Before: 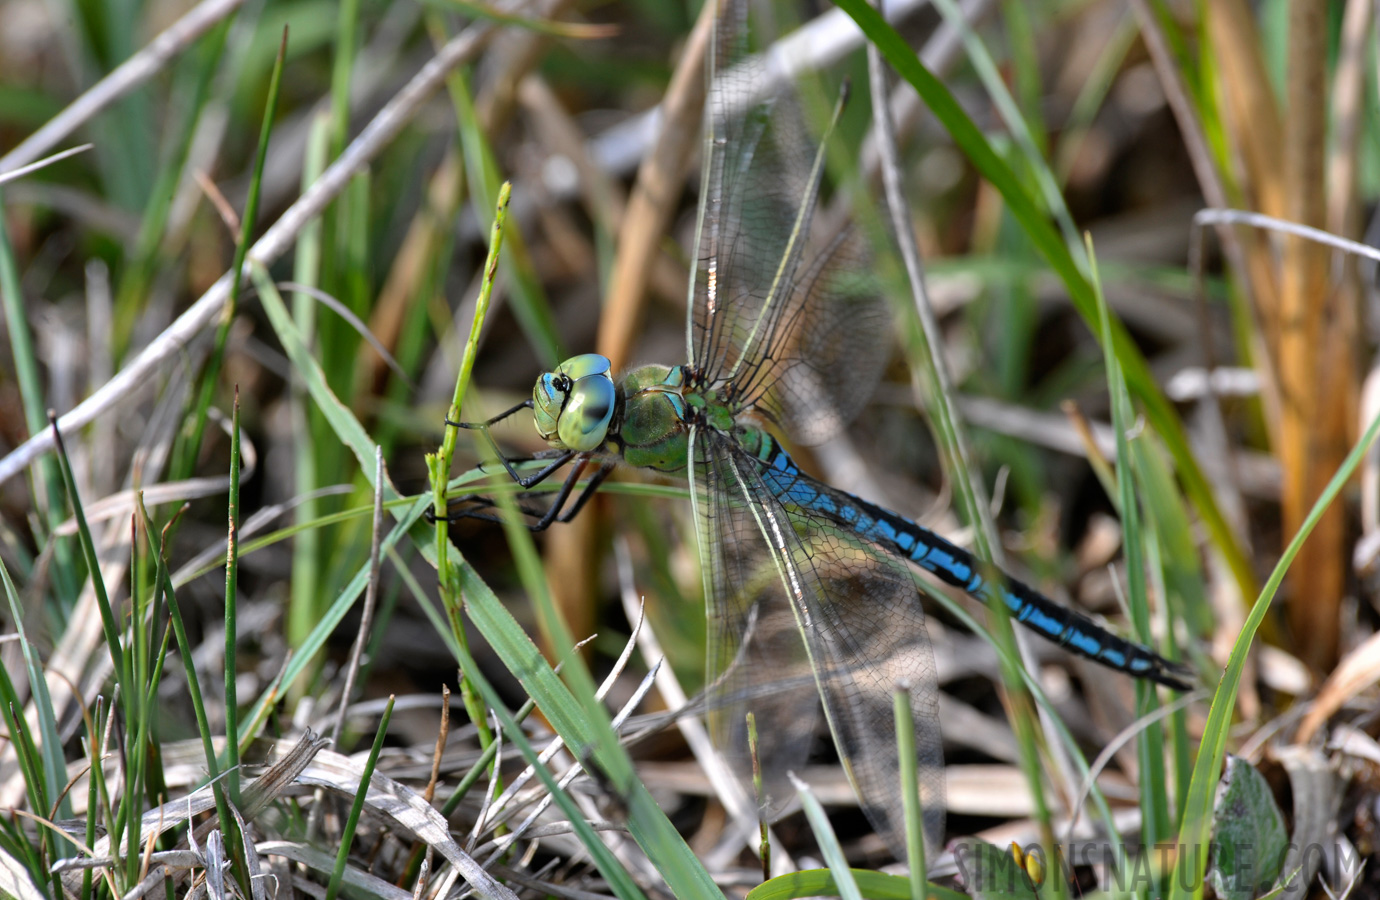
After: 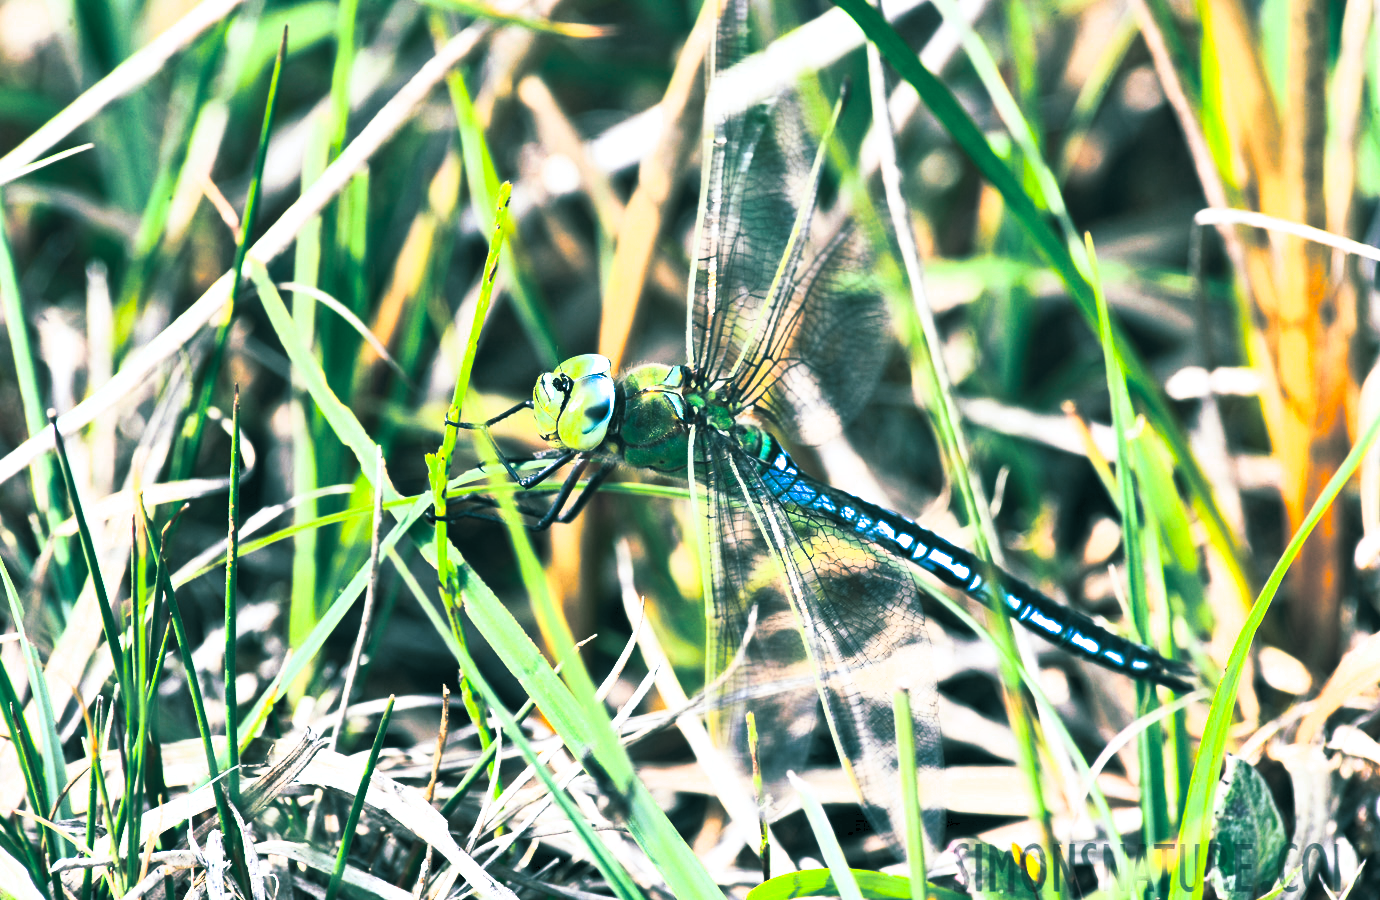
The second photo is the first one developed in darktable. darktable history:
split-toning: shadows › hue 186.43°, highlights › hue 49.29°, compress 30.29%
tone equalizer: -8 EV -0.417 EV, -7 EV -0.389 EV, -6 EV -0.333 EV, -5 EV -0.222 EV, -3 EV 0.222 EV, -2 EV 0.333 EV, -1 EV 0.389 EV, +0 EV 0.417 EV, edges refinement/feathering 500, mask exposure compensation -1.57 EV, preserve details no
white balance: red 0.978, blue 0.999
contrast brightness saturation: contrast 1, brightness 1, saturation 1
